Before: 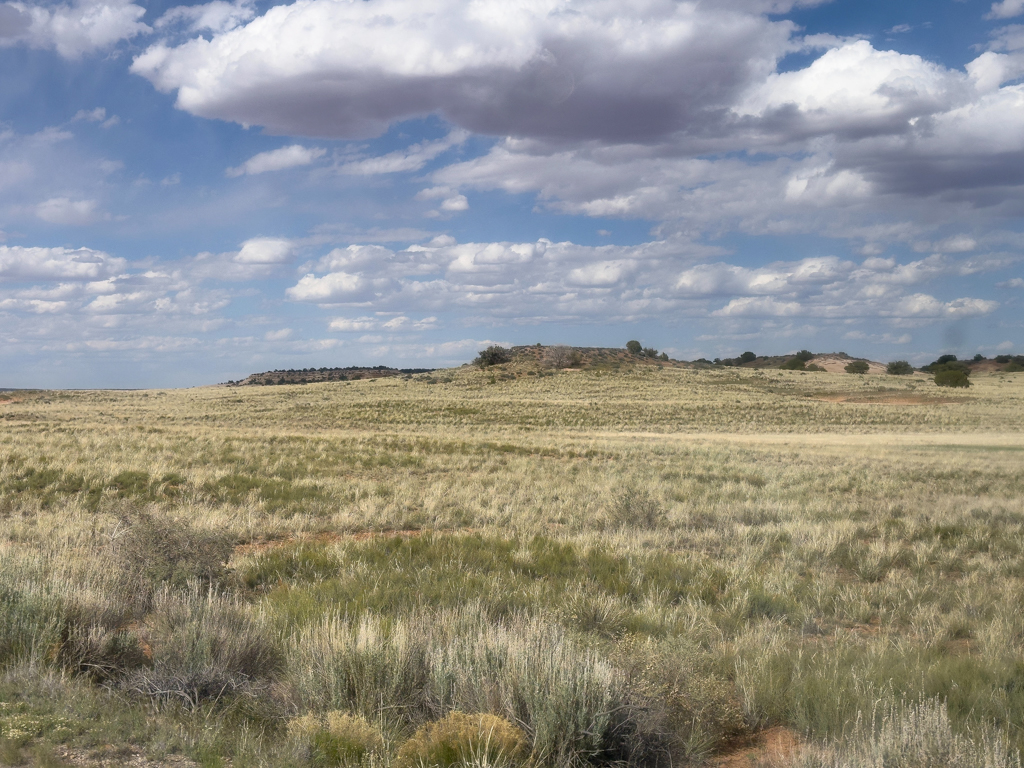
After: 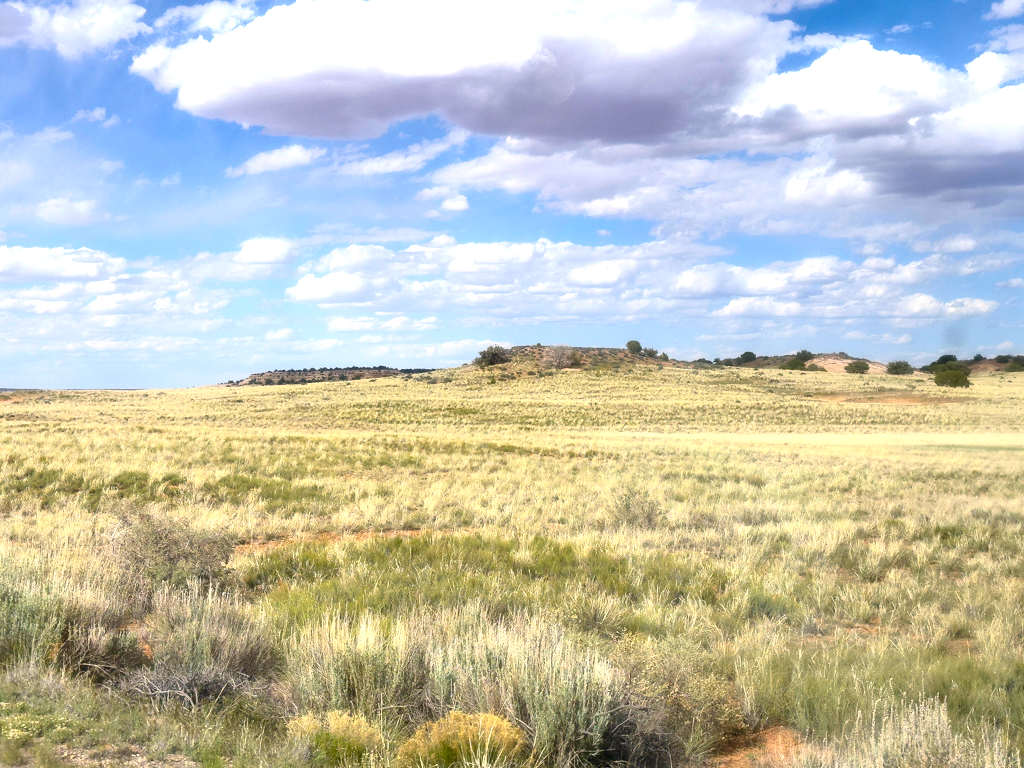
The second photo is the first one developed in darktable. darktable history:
exposure: black level correction 0, exposure 0.895 EV, compensate highlight preservation false
contrast brightness saturation: contrast 0.163, saturation 0.324
